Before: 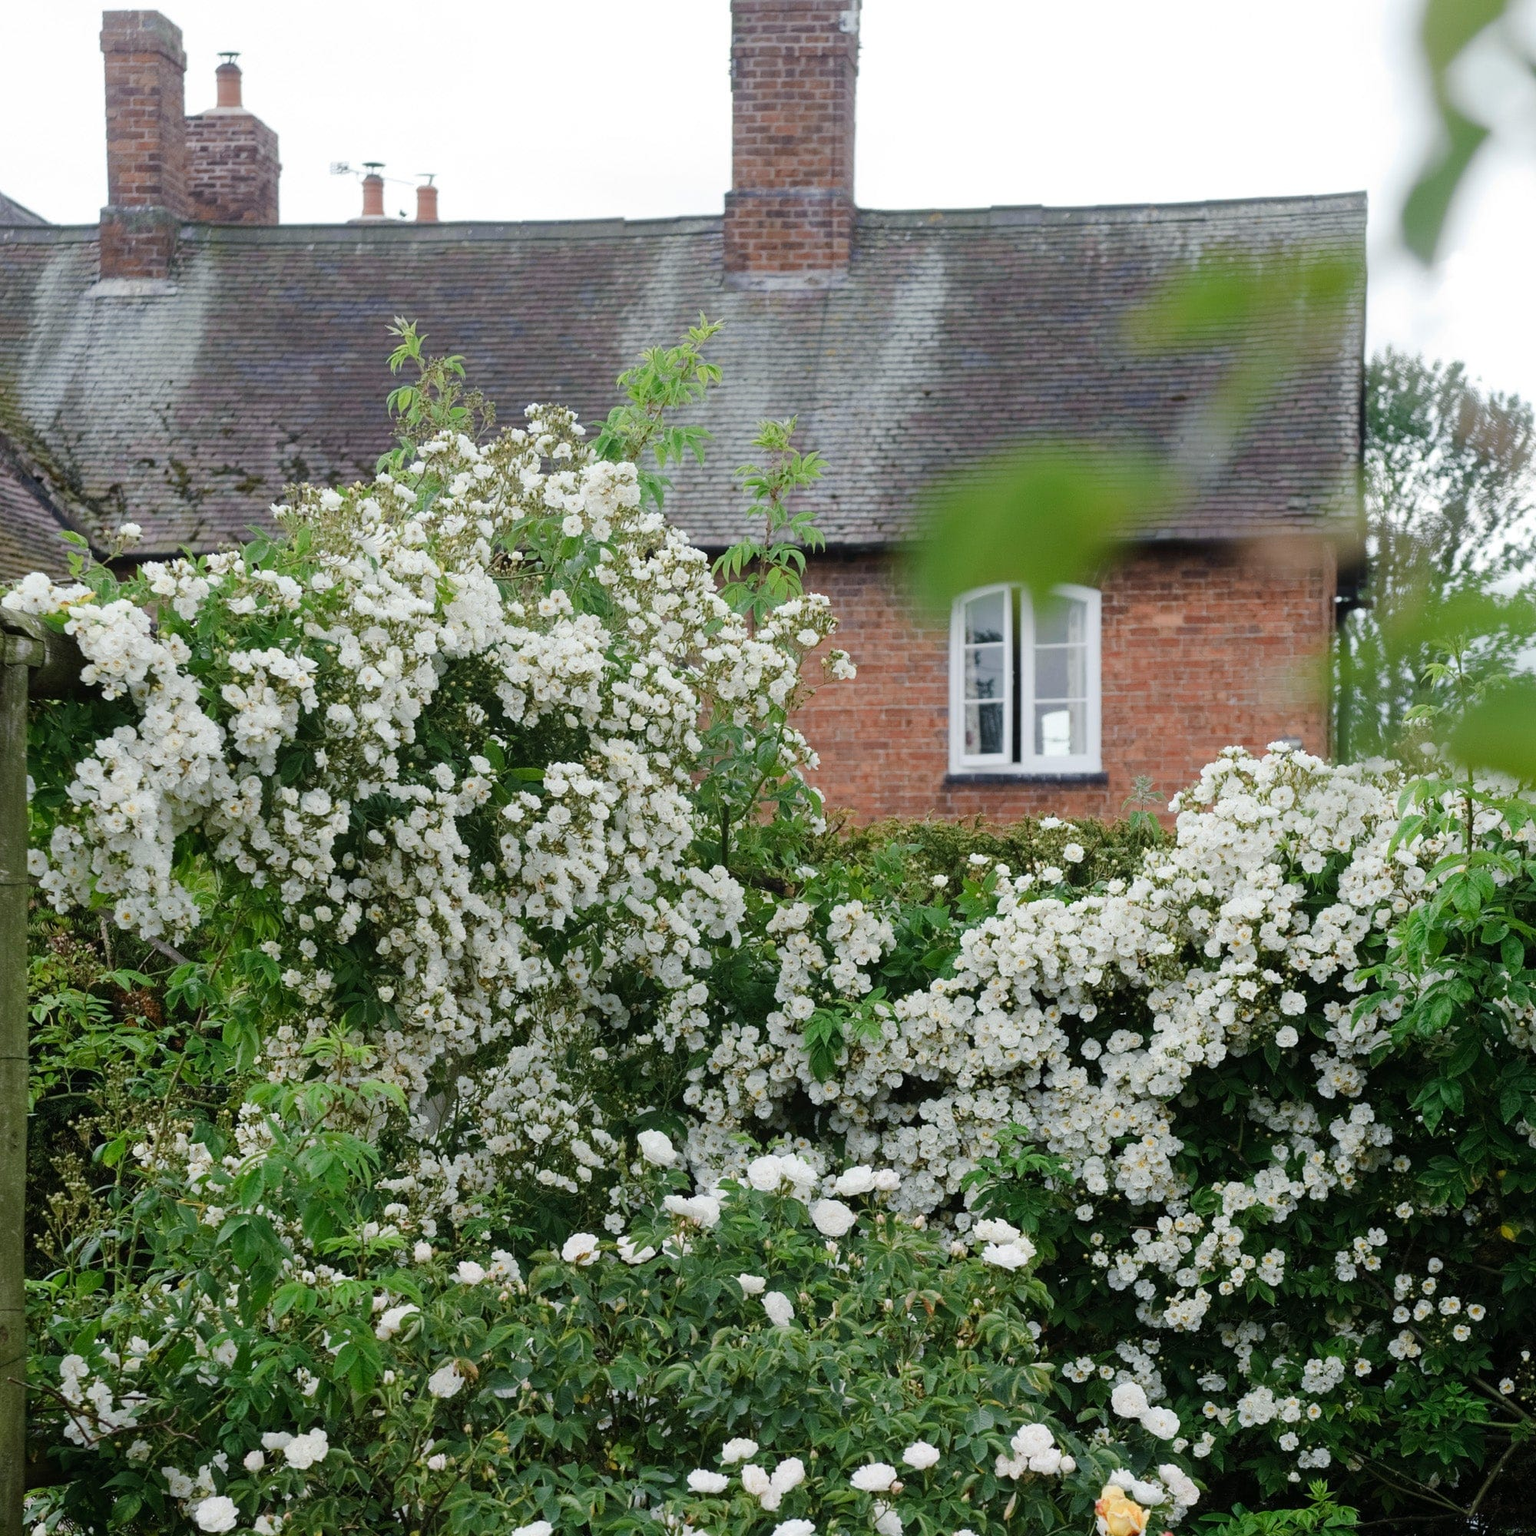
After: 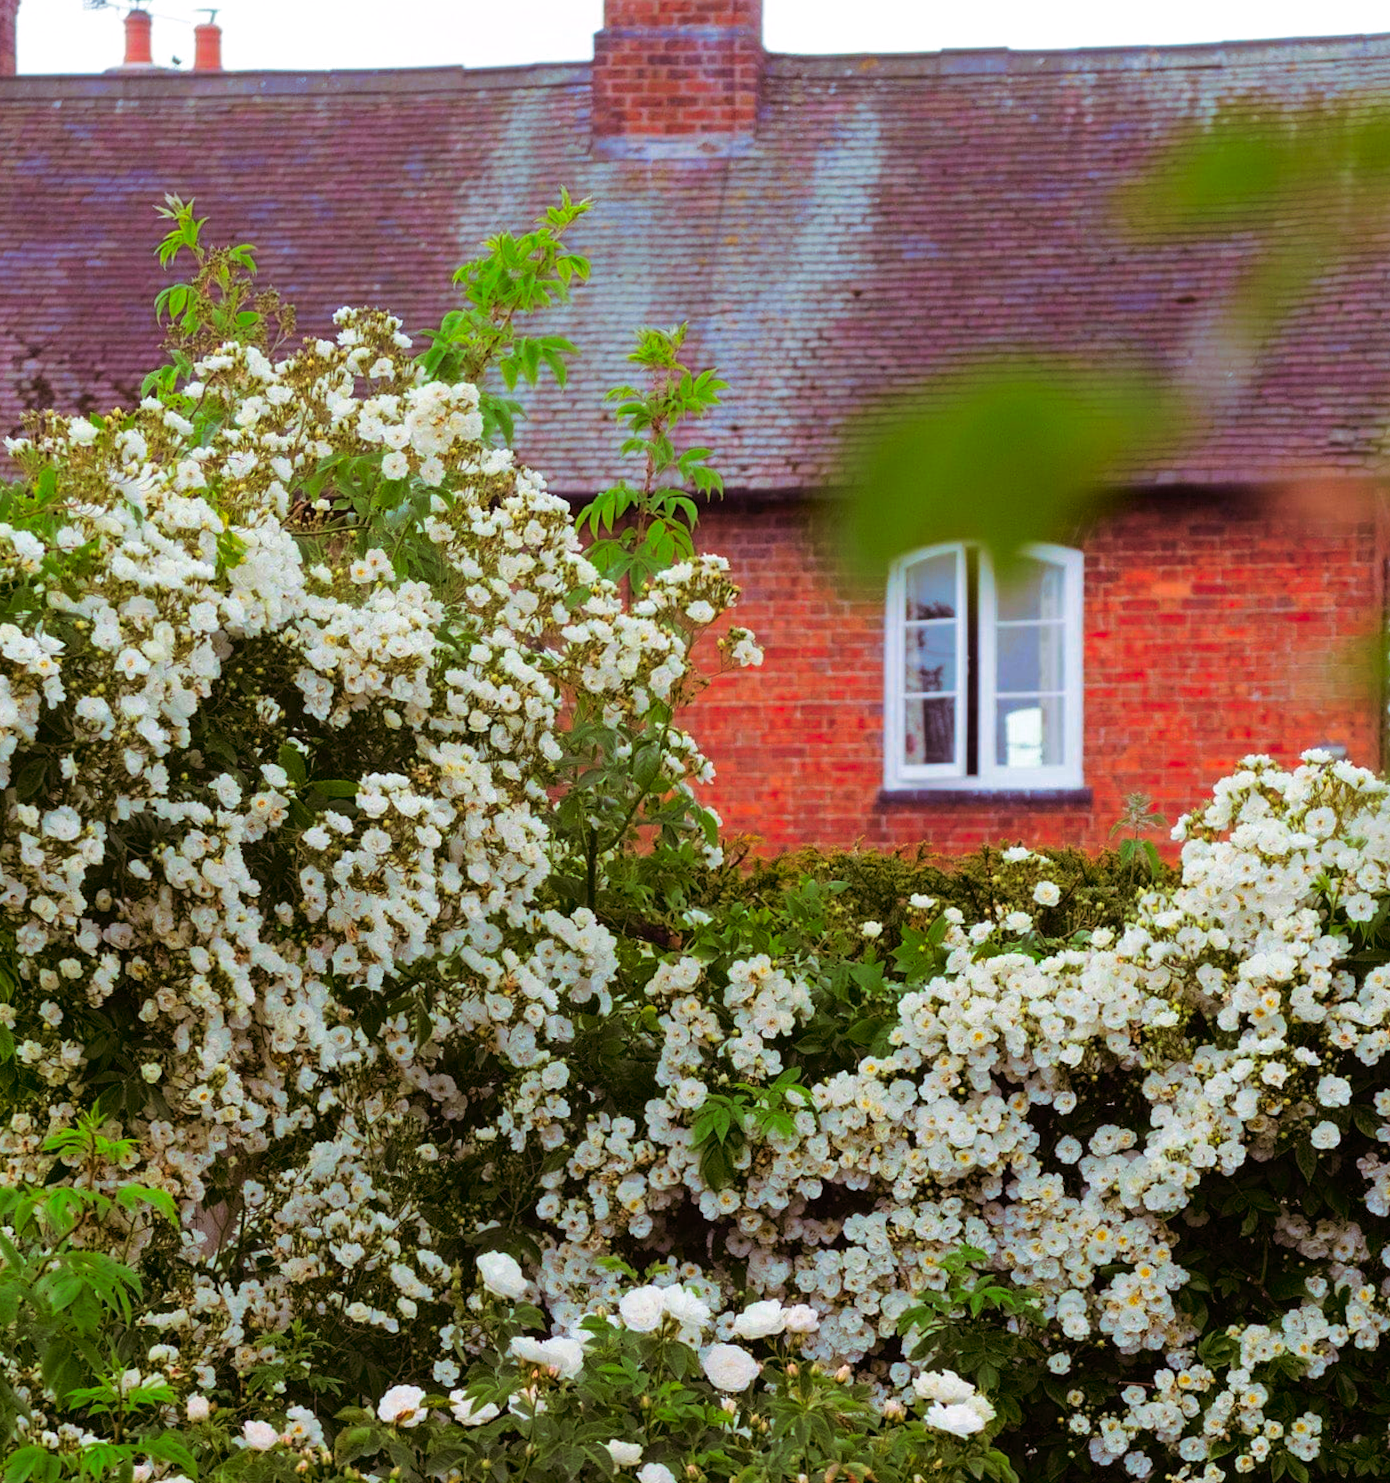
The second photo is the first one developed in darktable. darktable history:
rotate and perspective: rotation 0.192°, lens shift (horizontal) -0.015, crop left 0.005, crop right 0.996, crop top 0.006, crop bottom 0.99
color contrast: green-magenta contrast 1.2, blue-yellow contrast 1.2
crop and rotate: left 17.046%, top 10.659%, right 12.989%, bottom 14.553%
color correction: highlights a* 1.59, highlights b* -1.7, saturation 2.48
split-toning: on, module defaults
